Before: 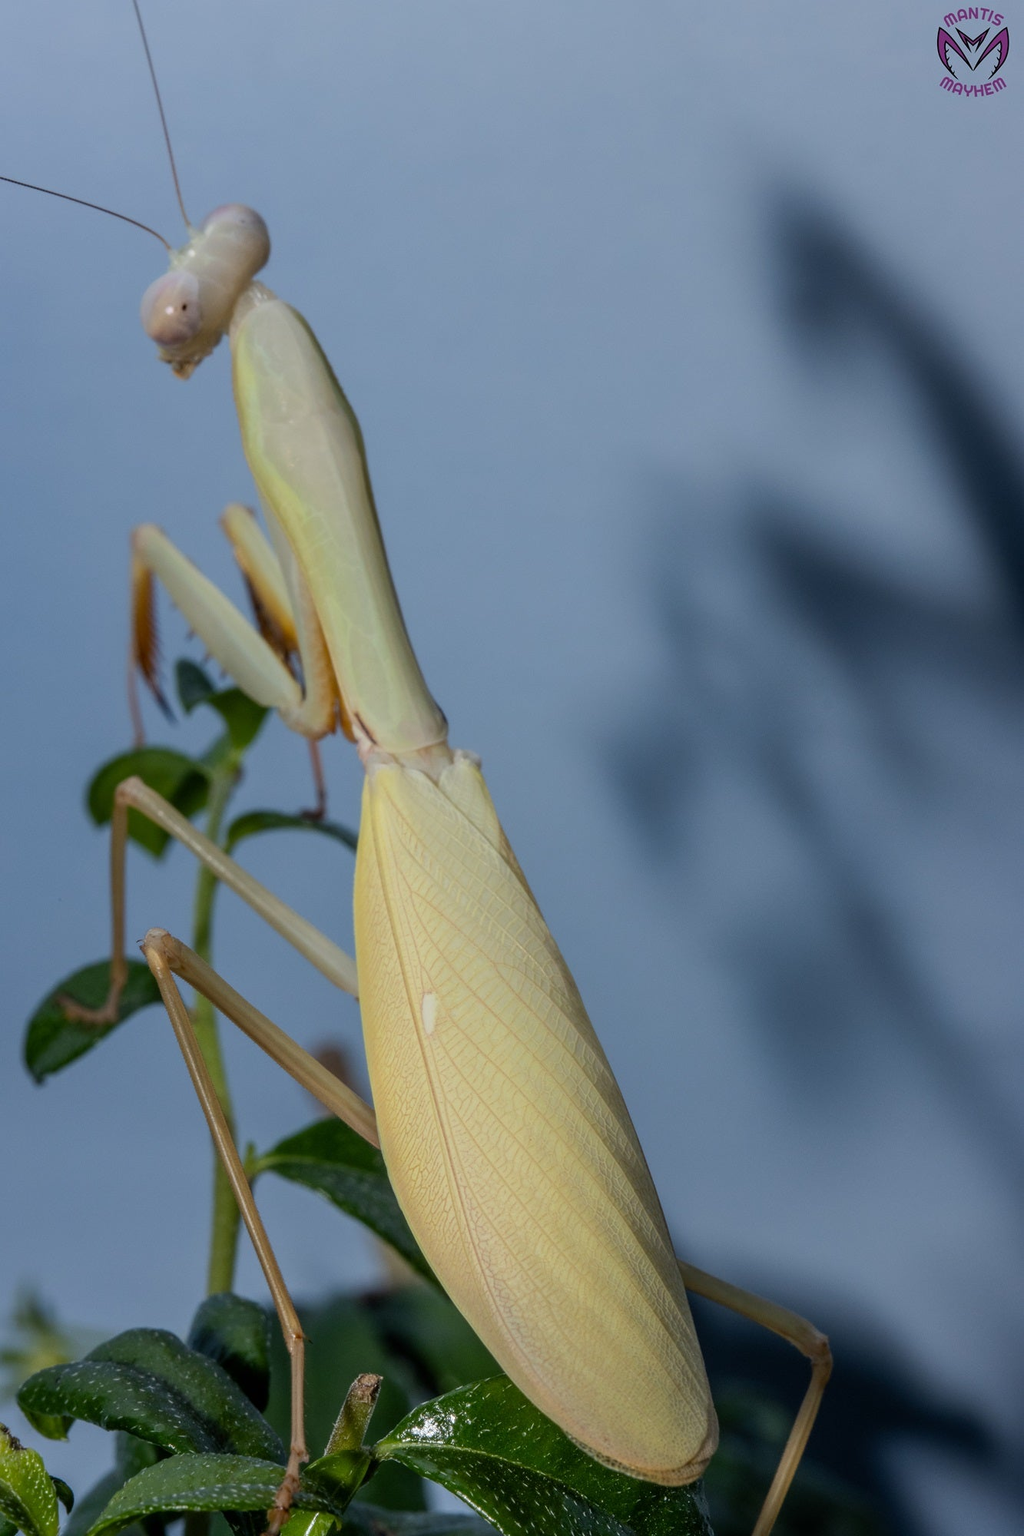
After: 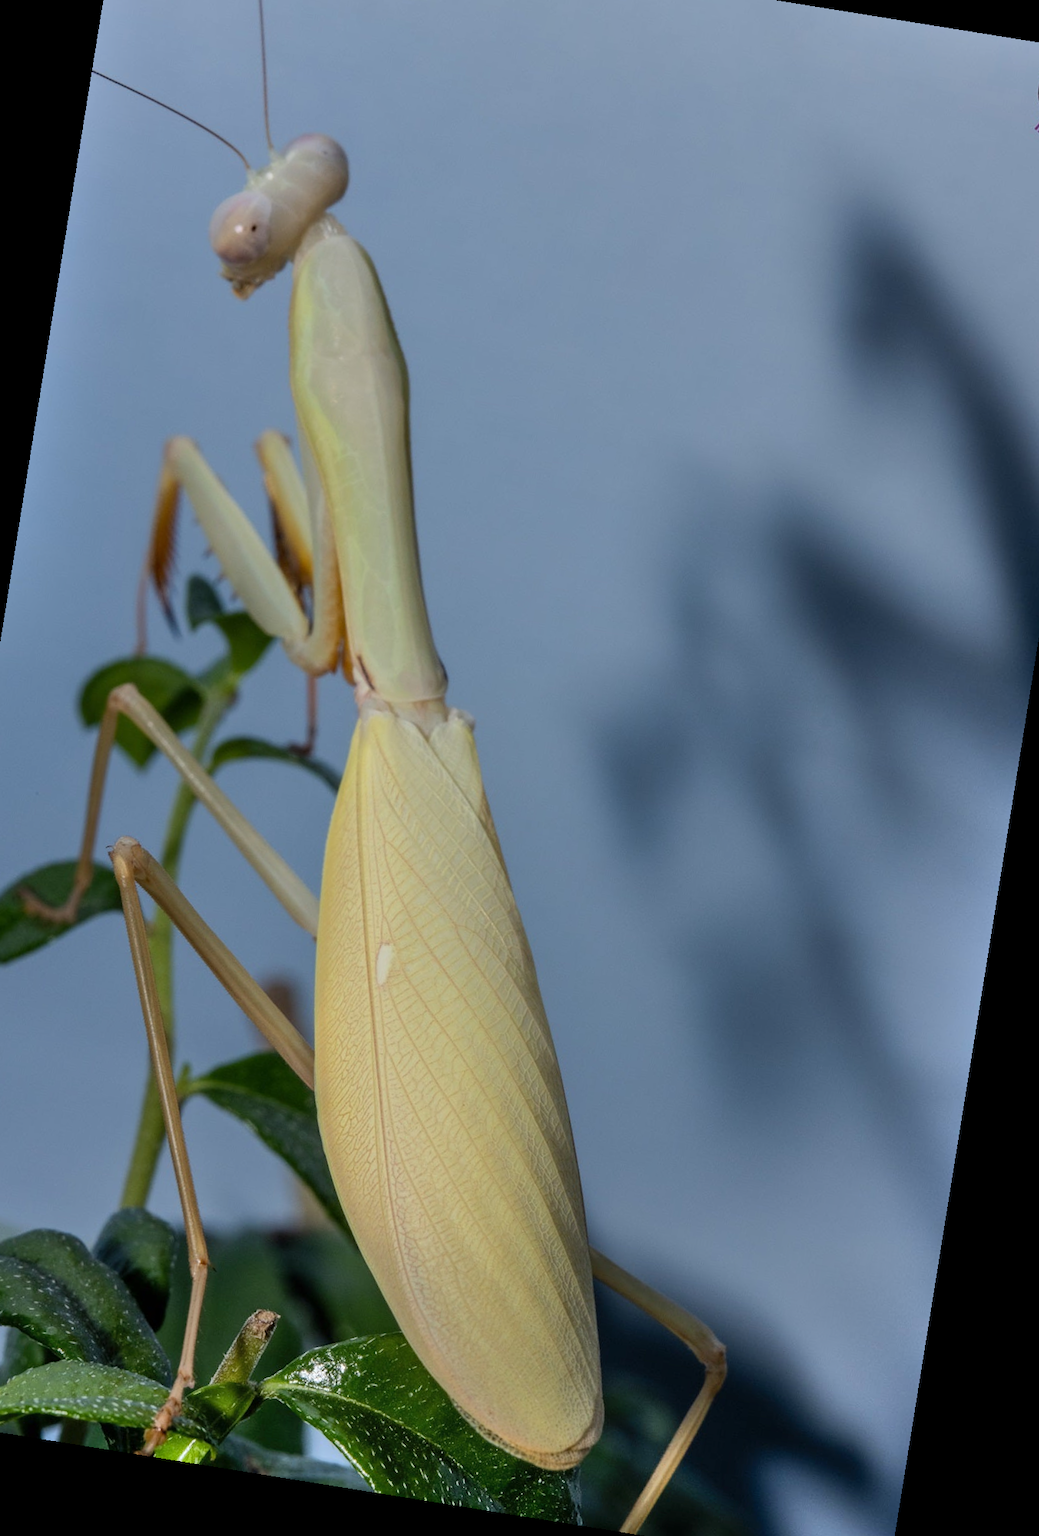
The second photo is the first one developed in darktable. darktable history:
rotate and perspective: rotation 9.12°, automatic cropping off
shadows and highlights: radius 133.83, soften with gaussian
crop: left 9.807%, top 6.259%, right 7.334%, bottom 2.177%
